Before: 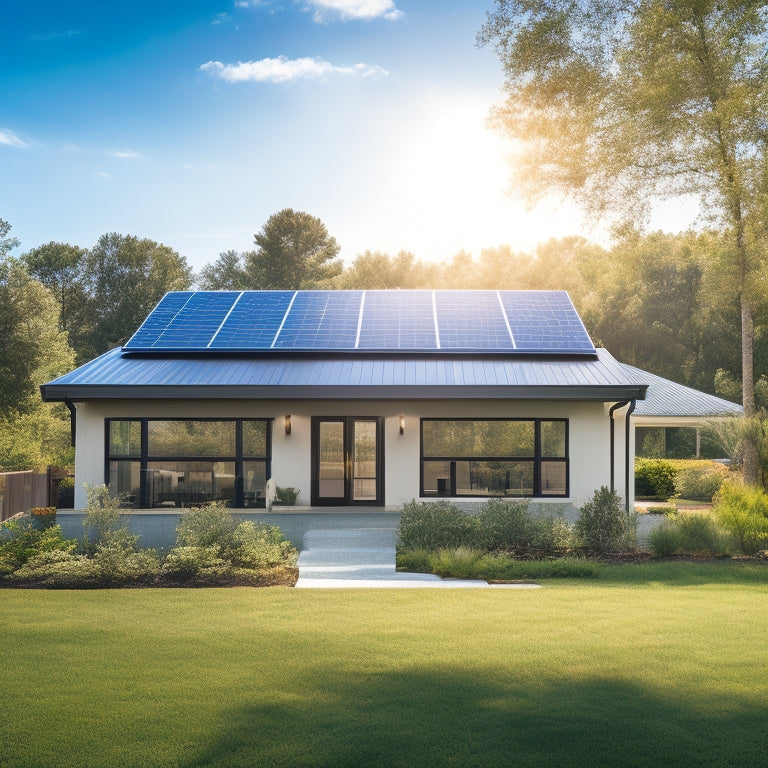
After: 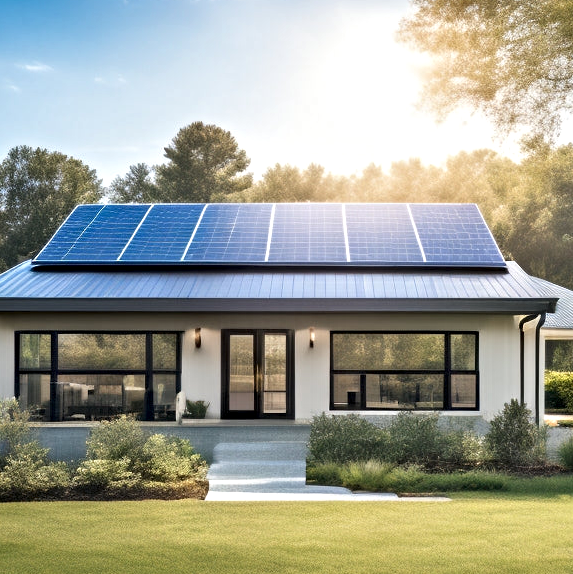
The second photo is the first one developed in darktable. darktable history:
crop and rotate: left 11.831%, top 11.346%, right 13.429%, bottom 13.899%
contrast equalizer: y [[0.511, 0.558, 0.631, 0.632, 0.559, 0.512], [0.5 ×6], [0.5 ×6], [0 ×6], [0 ×6]]
